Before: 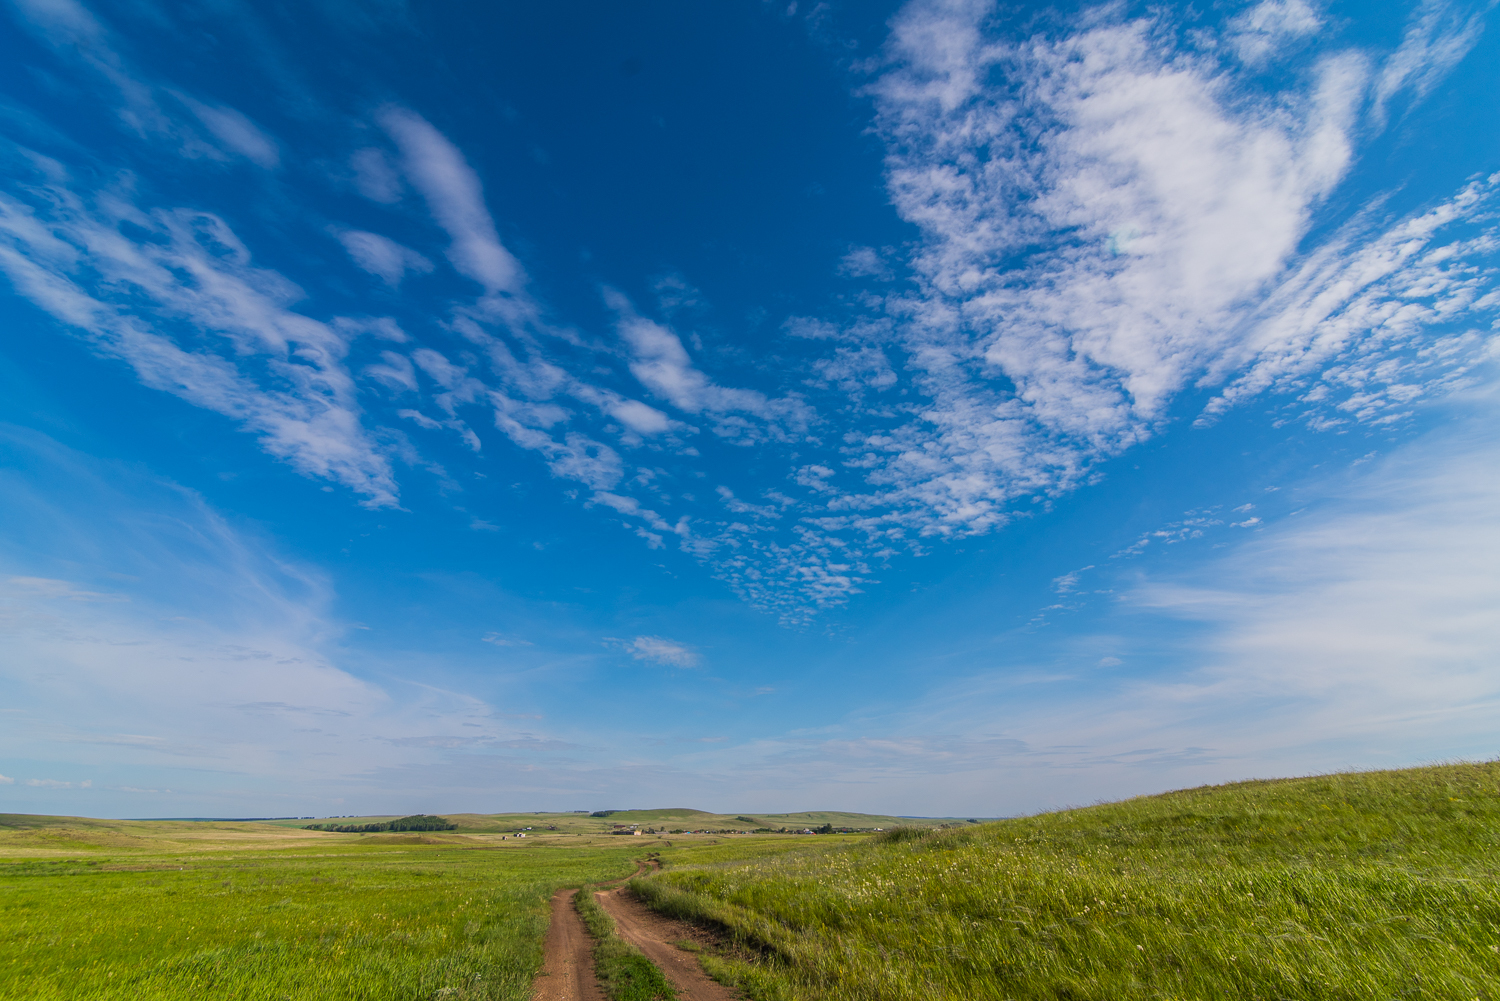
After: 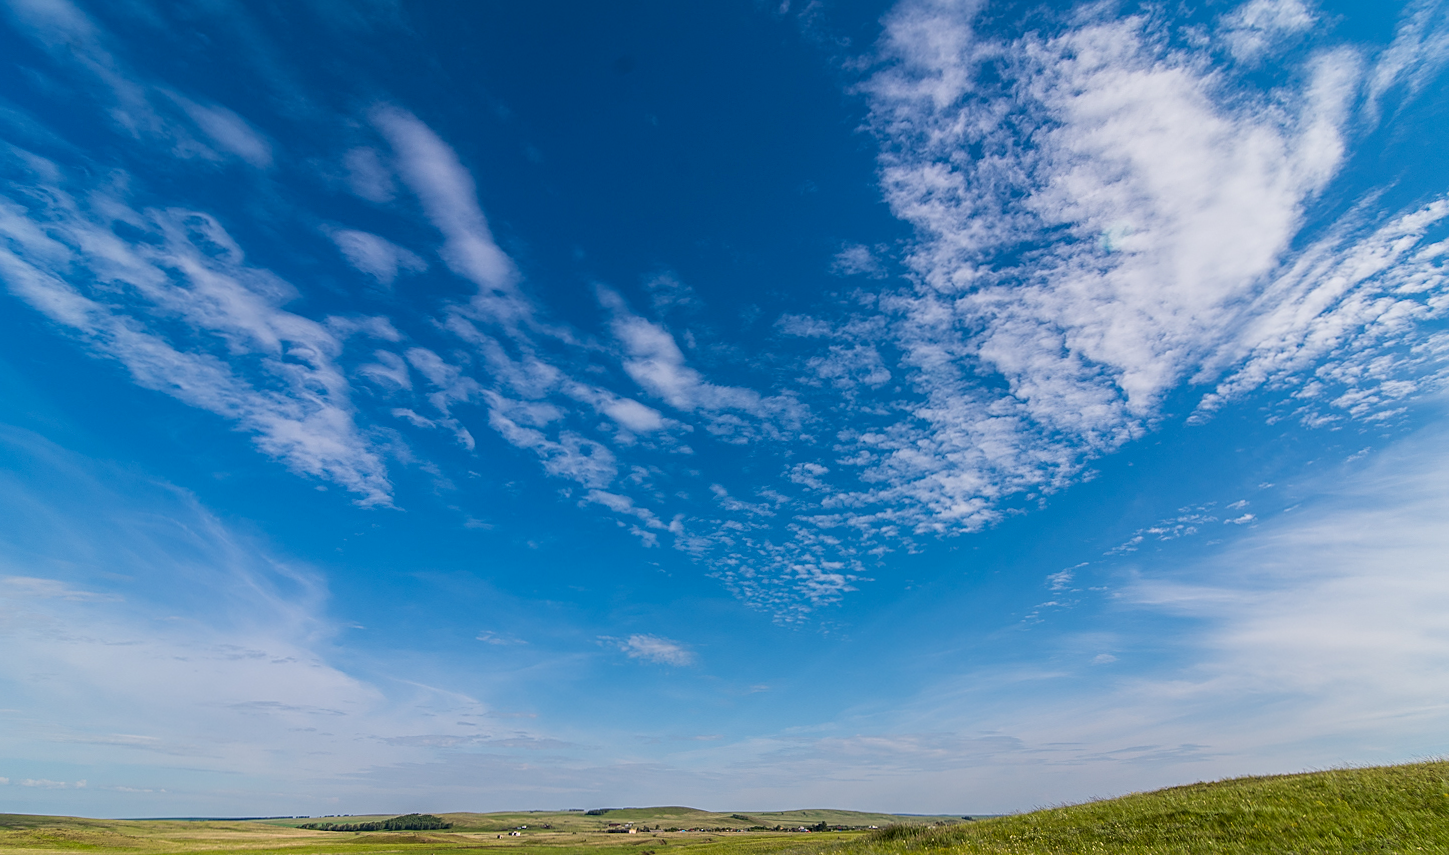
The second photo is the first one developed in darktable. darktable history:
local contrast: on, module defaults
crop and rotate: angle 0.161°, left 0.224%, right 2.715%, bottom 14.159%
sharpen: on, module defaults
